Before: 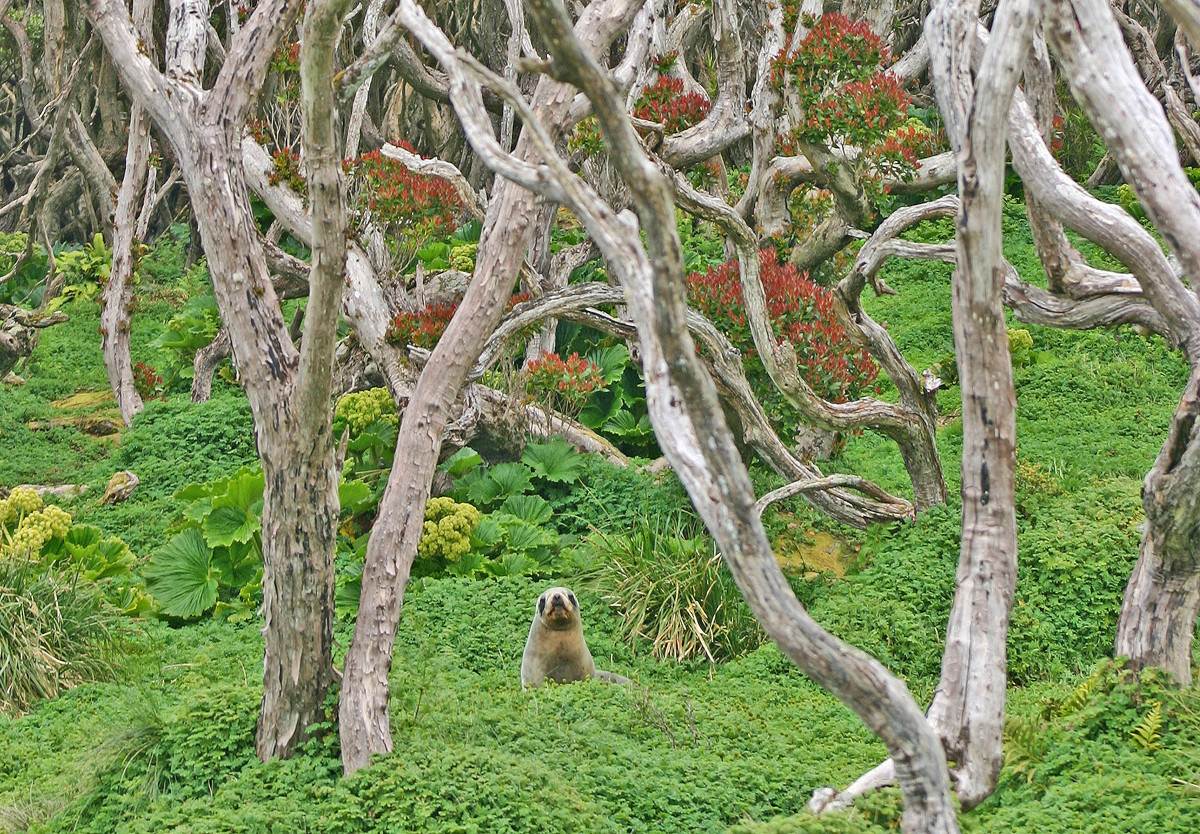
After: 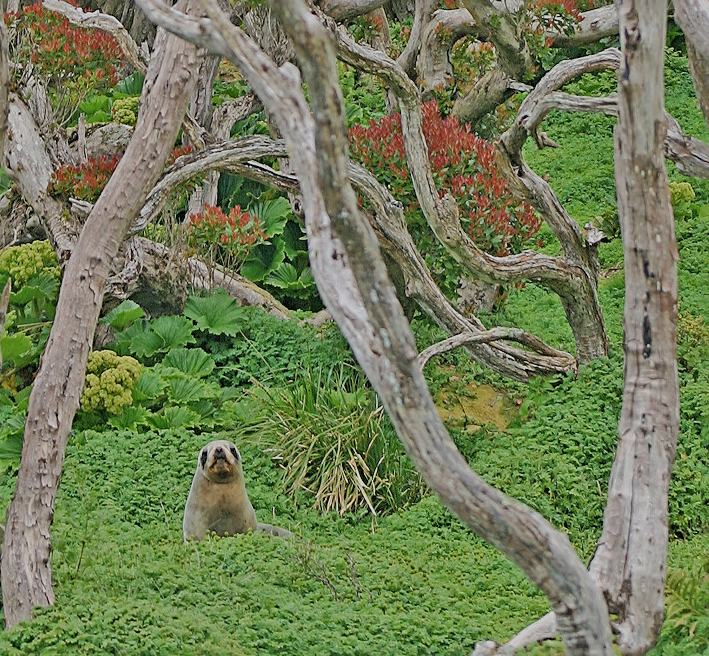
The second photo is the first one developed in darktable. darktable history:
crop and rotate: left 28.226%, top 17.692%, right 12.674%, bottom 3.62%
exposure: exposure -0.068 EV, compensate highlight preservation false
tone equalizer: -8 EV 0.252 EV, -7 EV 0.389 EV, -6 EV 0.44 EV, -5 EV 0.278 EV, -3 EV -0.265 EV, -2 EV -0.4 EV, -1 EV -0.419 EV, +0 EV -0.246 EV, edges refinement/feathering 500, mask exposure compensation -1.57 EV, preserve details no
sharpen: radius 3.123
filmic rgb: black relative exposure -7.65 EV, white relative exposure 4.56 EV, hardness 3.61, color science v4 (2020)
